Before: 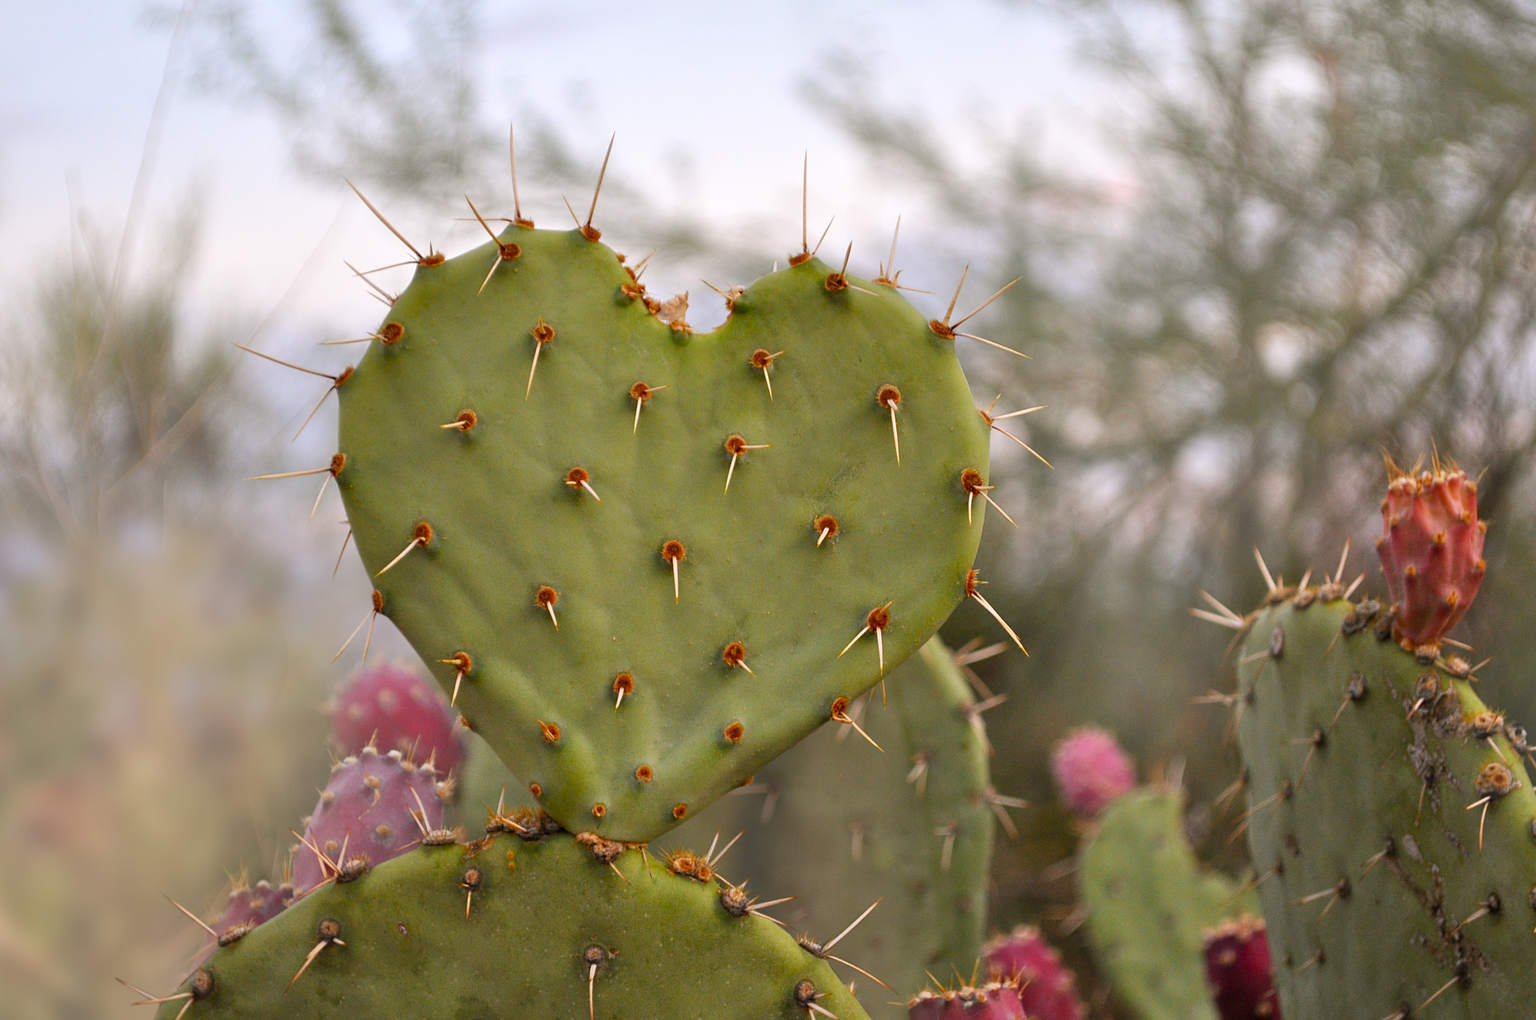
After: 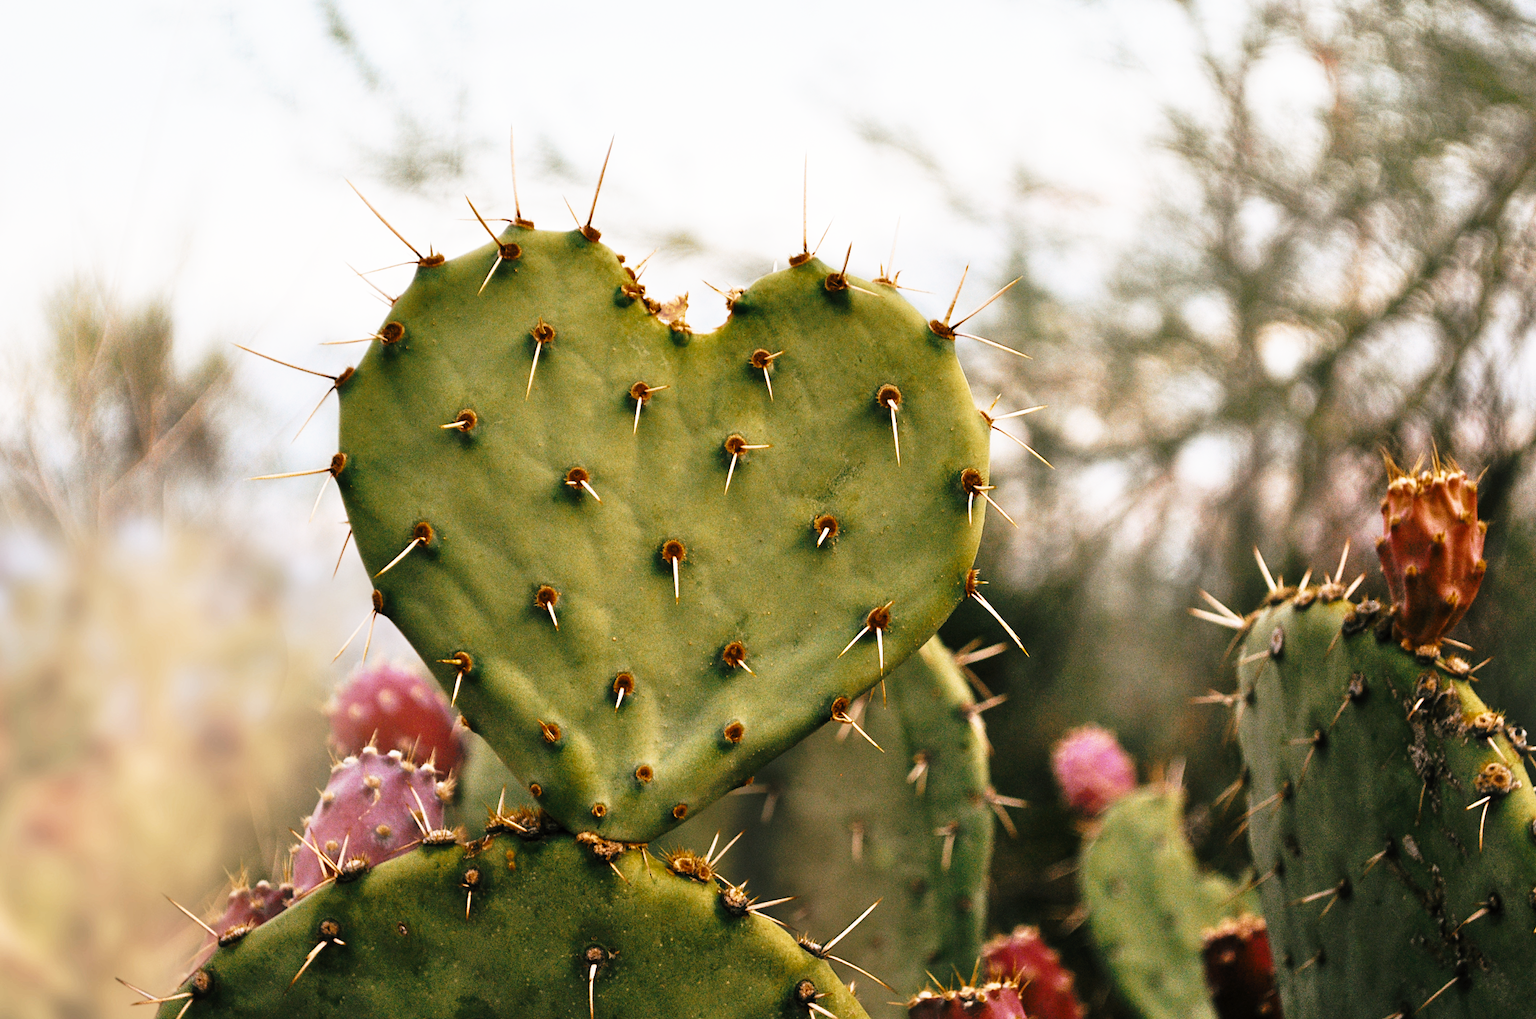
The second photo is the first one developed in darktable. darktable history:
tone curve: curves: ch0 [(0, 0) (0.003, 0.003) (0.011, 0.006) (0.025, 0.012) (0.044, 0.02) (0.069, 0.023) (0.1, 0.029) (0.136, 0.037) (0.177, 0.058) (0.224, 0.084) (0.277, 0.137) (0.335, 0.209) (0.399, 0.336) (0.468, 0.478) (0.543, 0.63) (0.623, 0.789) (0.709, 0.903) (0.801, 0.967) (0.898, 0.987) (1, 1)], preserve colors none
color look up table: target L [97.31, 84.3, 84.08, 66.02, 62.27, 54.42, 65.34, 74.89, 62.78, 47.88, 34.38, 23.09, 2.847, 200, 74.28, 63.6, 69.68, 53.6, 42.65, 45.9, 52.86, 42.86, 31.57, 28.84, 15.7, 15.4, 84.36, 69.48, 63.22, 41.88, 49.76, 54.54, 42.94, 50, 40.42, 39.77, 35.34, 32.56, 33.44, 33.58, 26.24, 8.474, 53.82, 73.21, 53.26, 52.58, 50.74, 36.23, 30.83], target a [-0.321, 4.421, -17.25, 2.864, -23.87, -16.63, -4.036, -4.189, -20.39, -24.2, -15.36, -17.44, -0.198, 0, 12.55, 5.788, 7.458, 25.07, 34.6, 22.11, 9.81, 6.88, 21.72, 22.27, -0.829, 5.968, 6.218, 17.44, -1.12, 36.34, 32.94, 8.454, 37.04, 17.35, 31.62, -3.963, 7.118, 27.84, 0.314, -0.065, 30.04, 4.677, -15.58, -15.31, -15.71, -14.45, -13.96, -8.398, -7.088], target b [8.85, 19.82, -8.574, 41.98, 2.213, -9.402, 41.05, 20.88, 9.727, 22.71, 10.04, 12.62, 0.89, 0, 0.546, 40.06, 23.13, -1.453, 23.77, 30.4, 12.21, 27.92, 40.66, 32.88, 4.772, 16.3, -3.368, -14.58, 1.056, -17.74, -15.84, -22.79, -22.59, -6.22, -17.07, -17.28, -21.05, -5.271, -17.2, -16.68, -30.79, -10.83, -10.84, -13, -9.77, -11.94, -10.94, -5.985, -9.525], num patches 49
